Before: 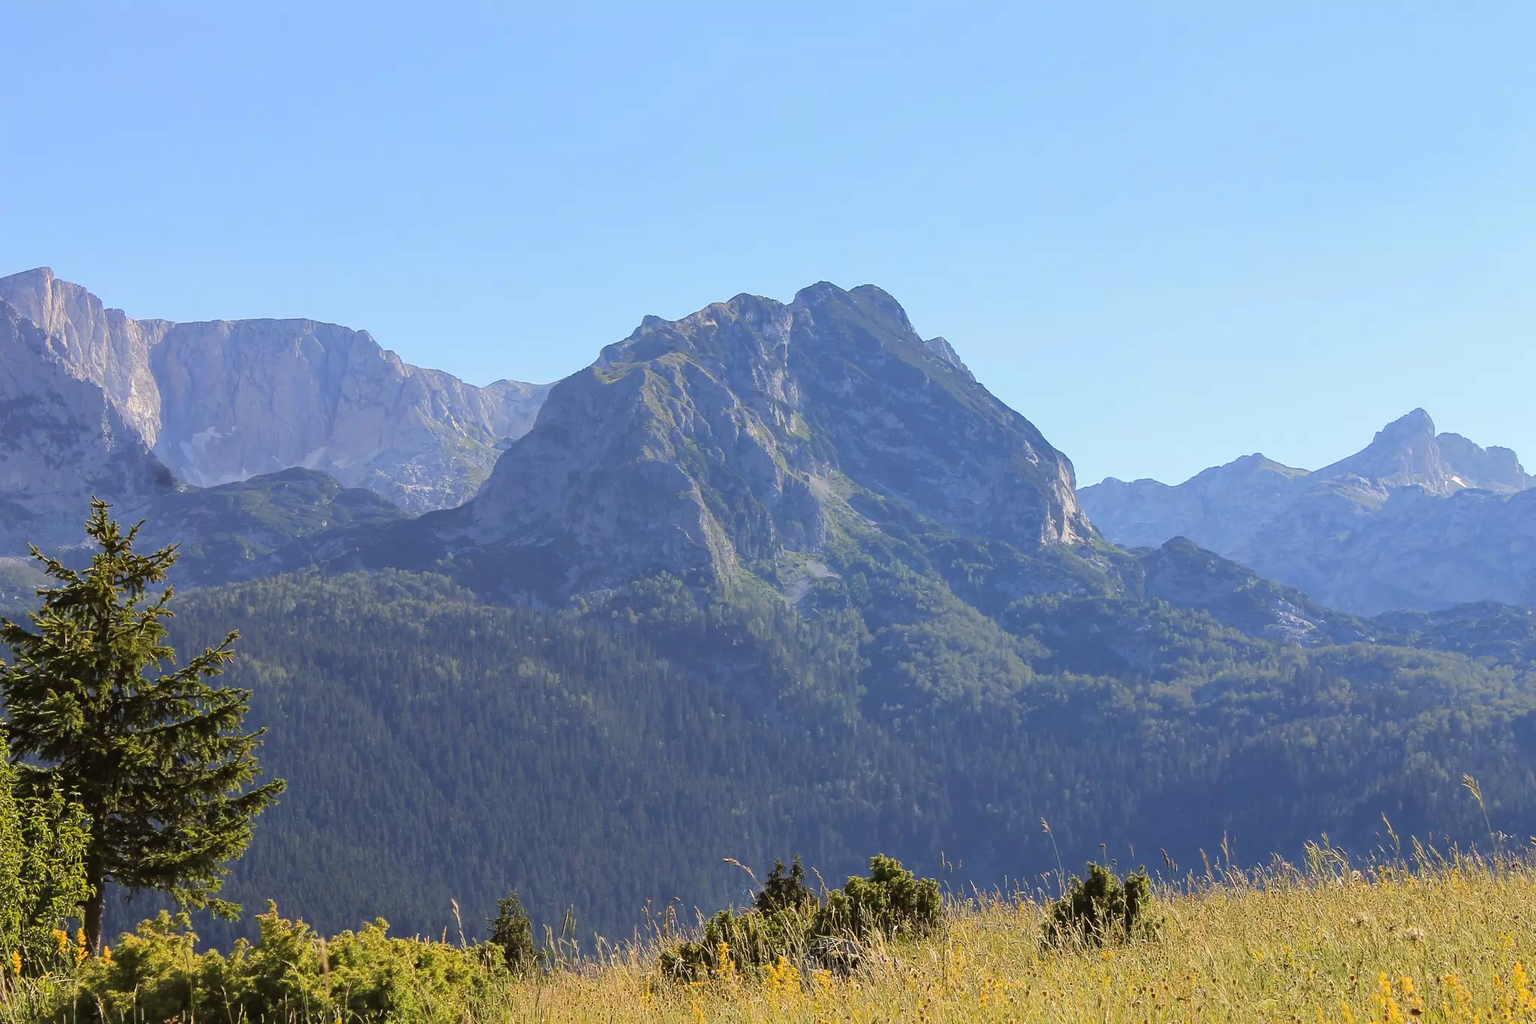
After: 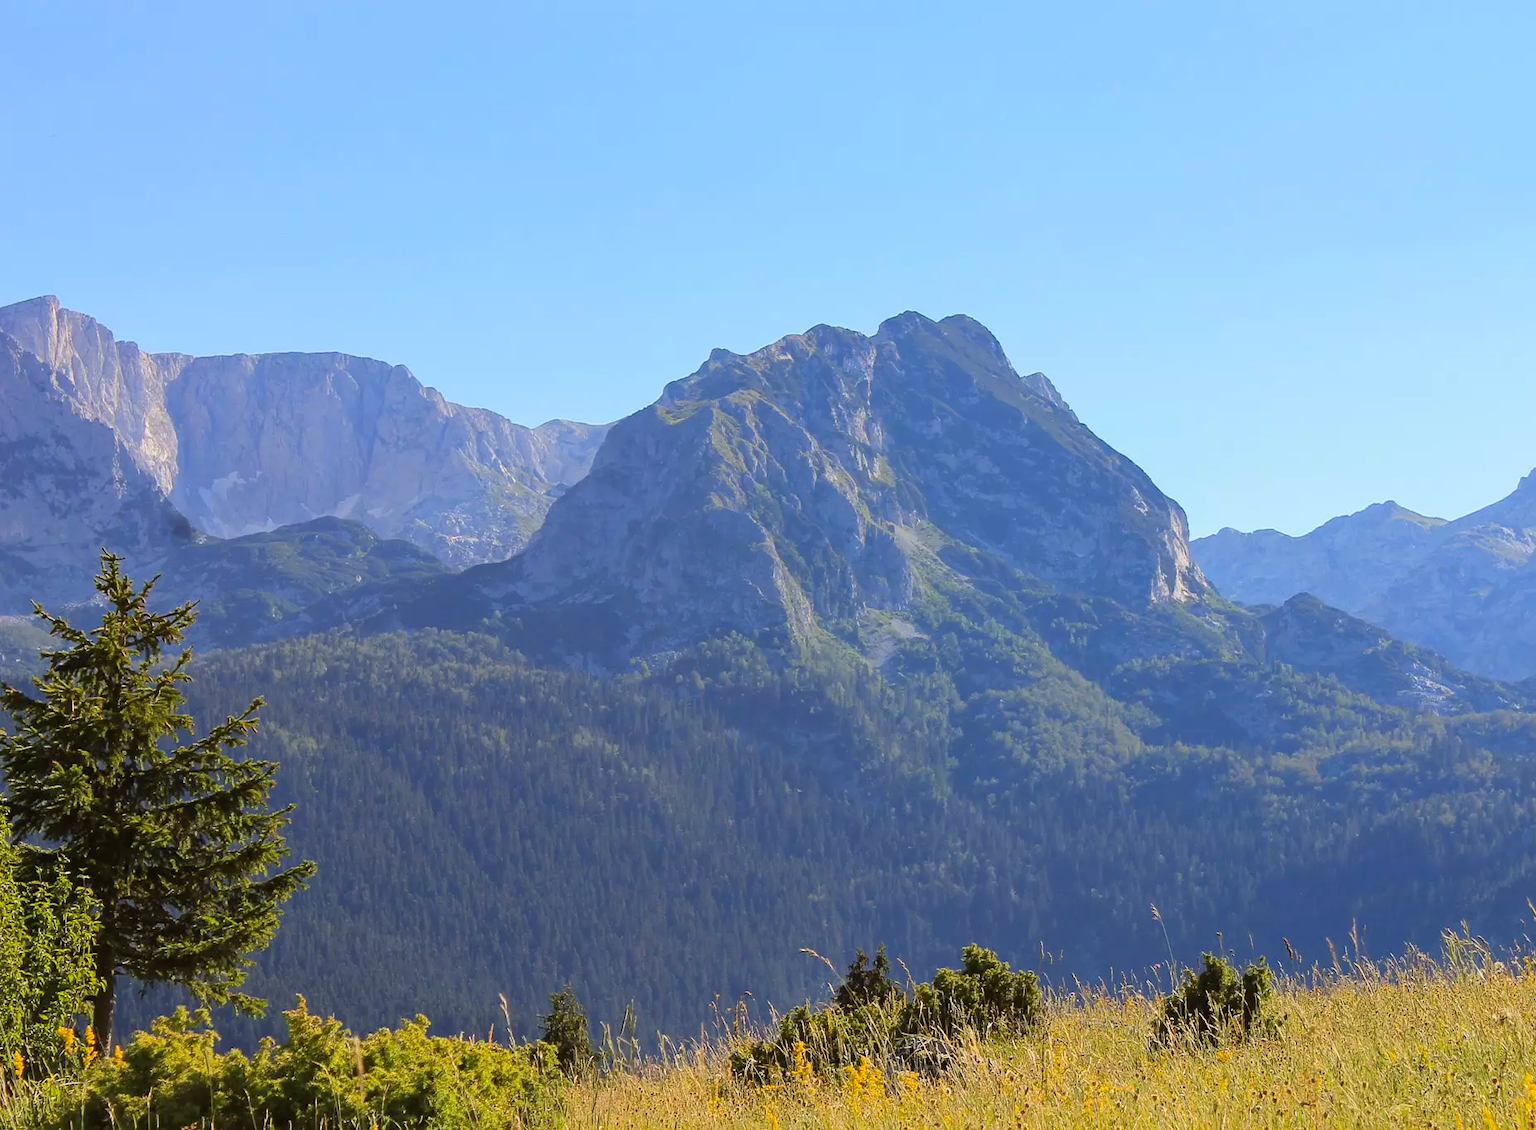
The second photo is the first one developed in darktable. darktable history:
contrast brightness saturation: saturation 0.184
crop: right 9.483%, bottom 0.015%
